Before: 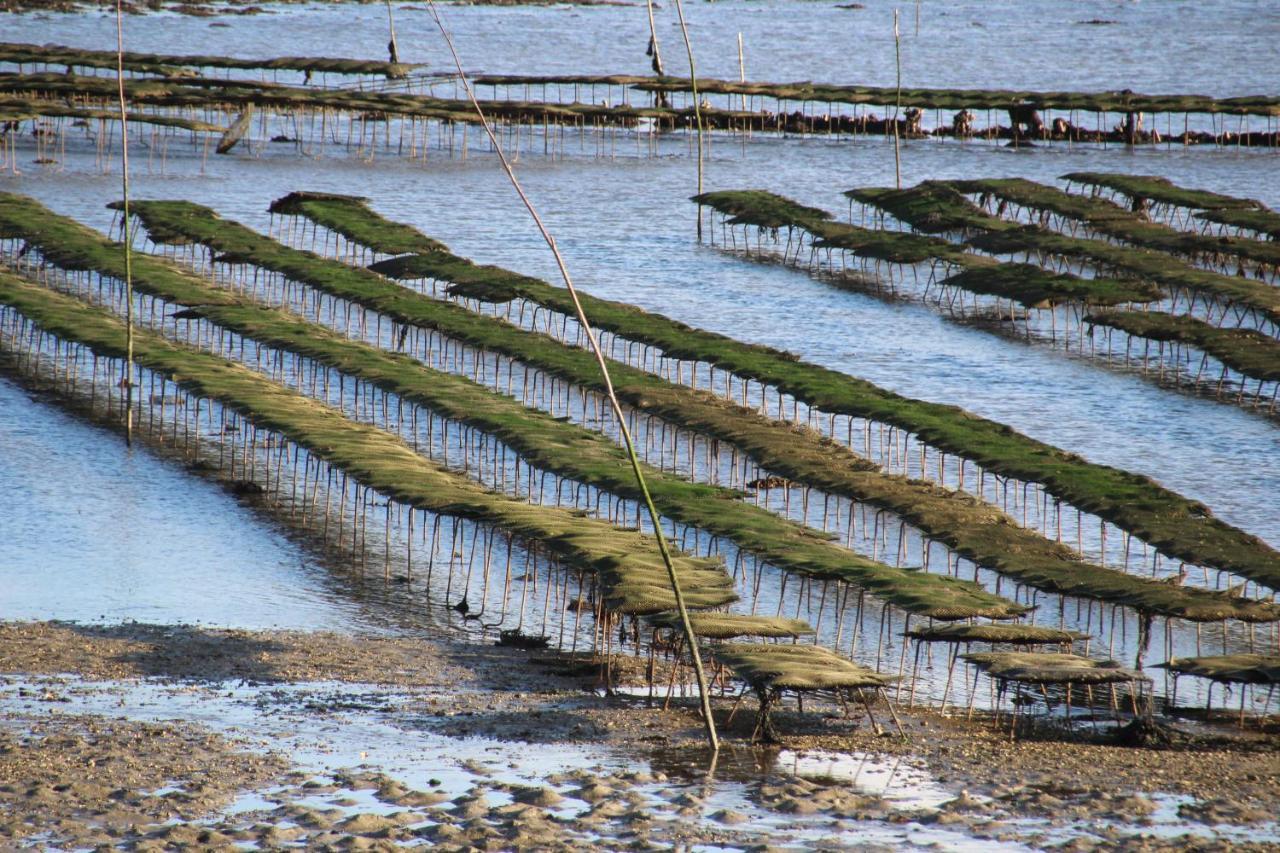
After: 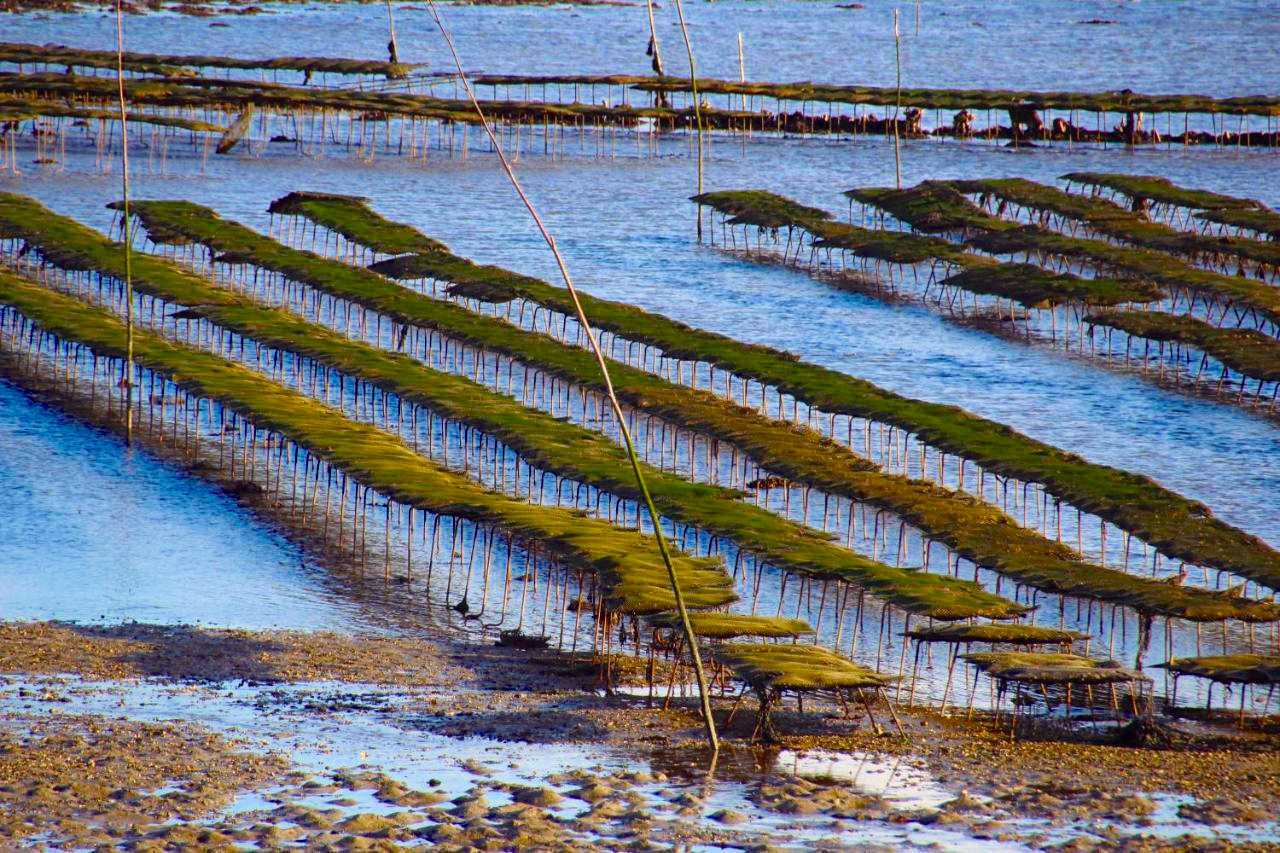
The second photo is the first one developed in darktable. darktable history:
color balance rgb: shadows lift › luminance 0.685%, shadows lift › chroma 6.92%, shadows lift › hue 301.87°, linear chroma grading › global chroma 15.228%, perceptual saturation grading › global saturation 39.421%, global vibrance 16.132%, saturation formula JzAzBz (2021)
